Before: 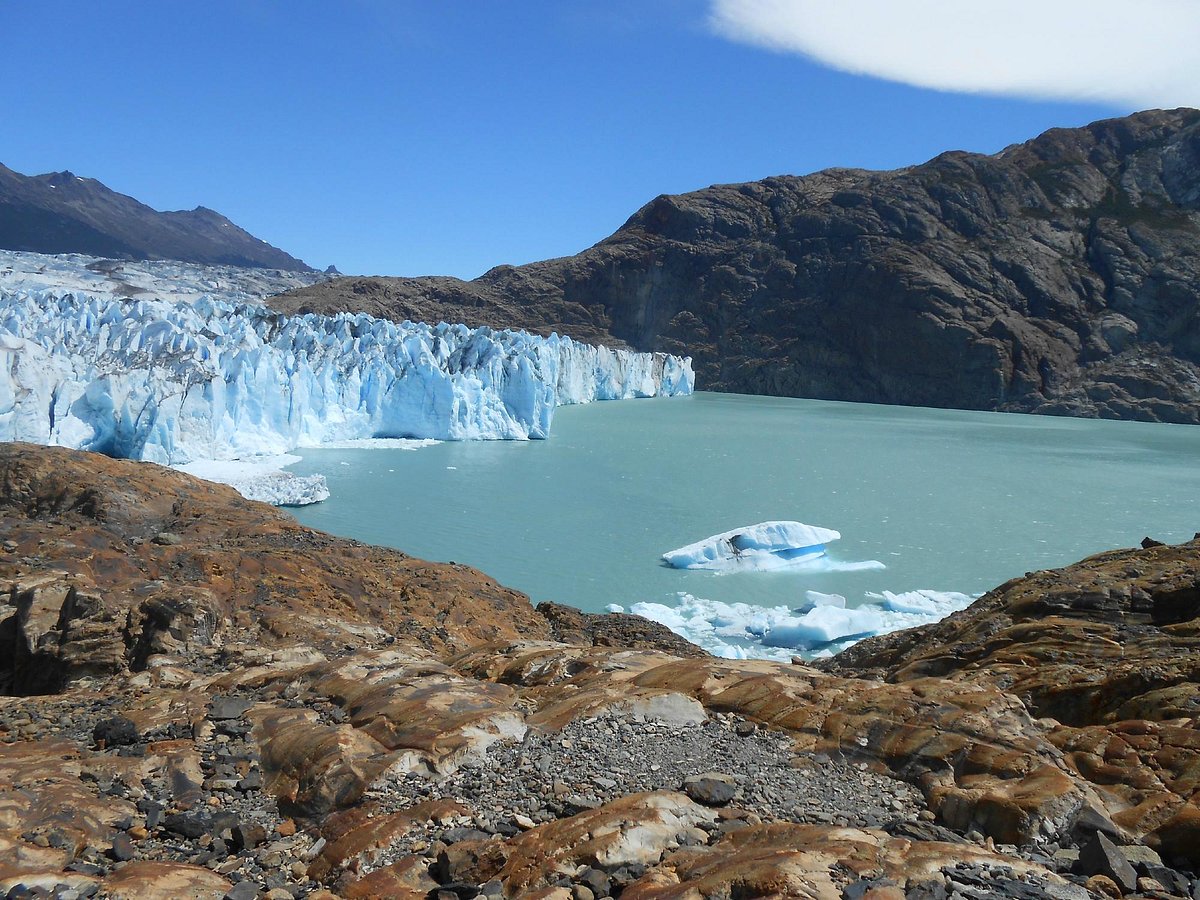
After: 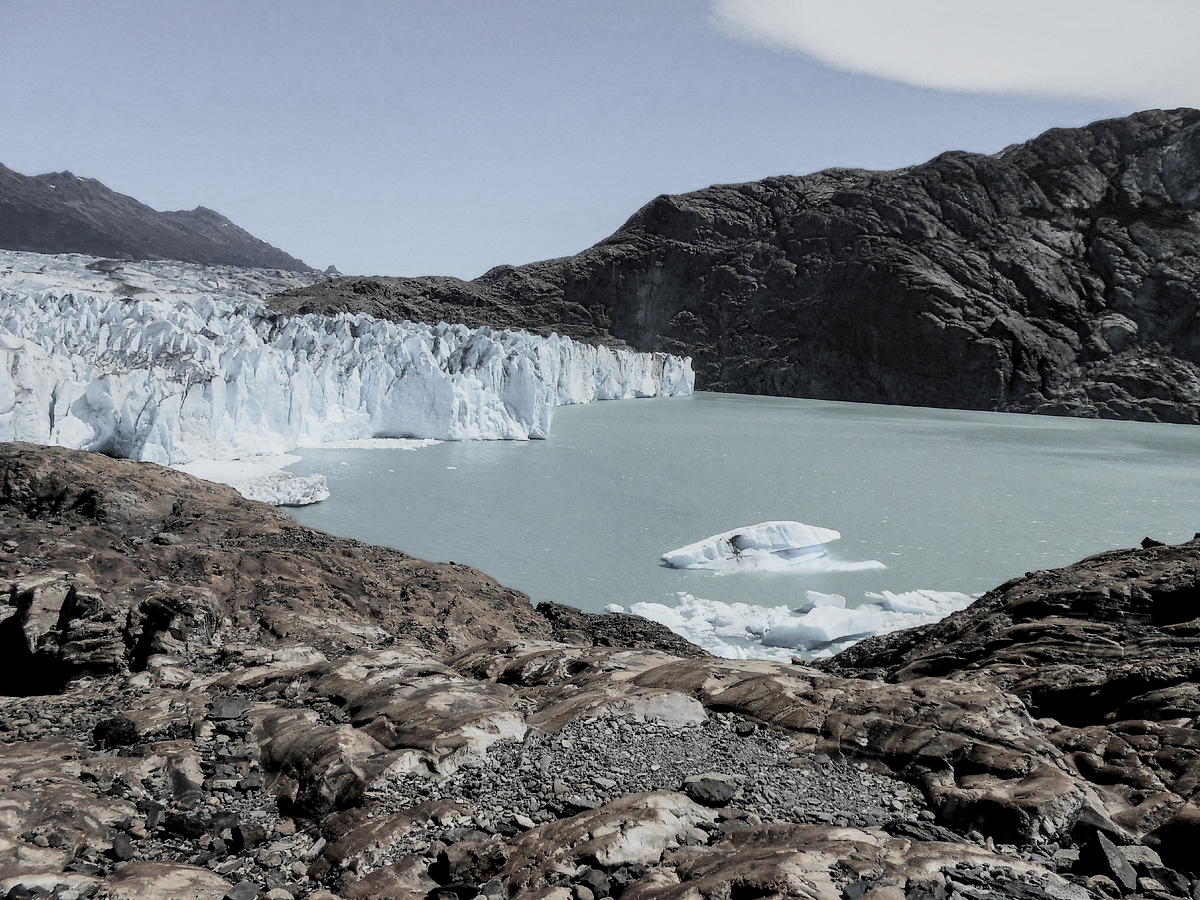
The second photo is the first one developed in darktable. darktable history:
shadows and highlights: shadows 36.11, highlights -34.81, soften with gaussian
local contrast: on, module defaults
filmic rgb: black relative exposure -5.11 EV, white relative exposure 4 EV, hardness 2.9, contrast 1.301, highlights saturation mix -30.47%, color science v4 (2020)
